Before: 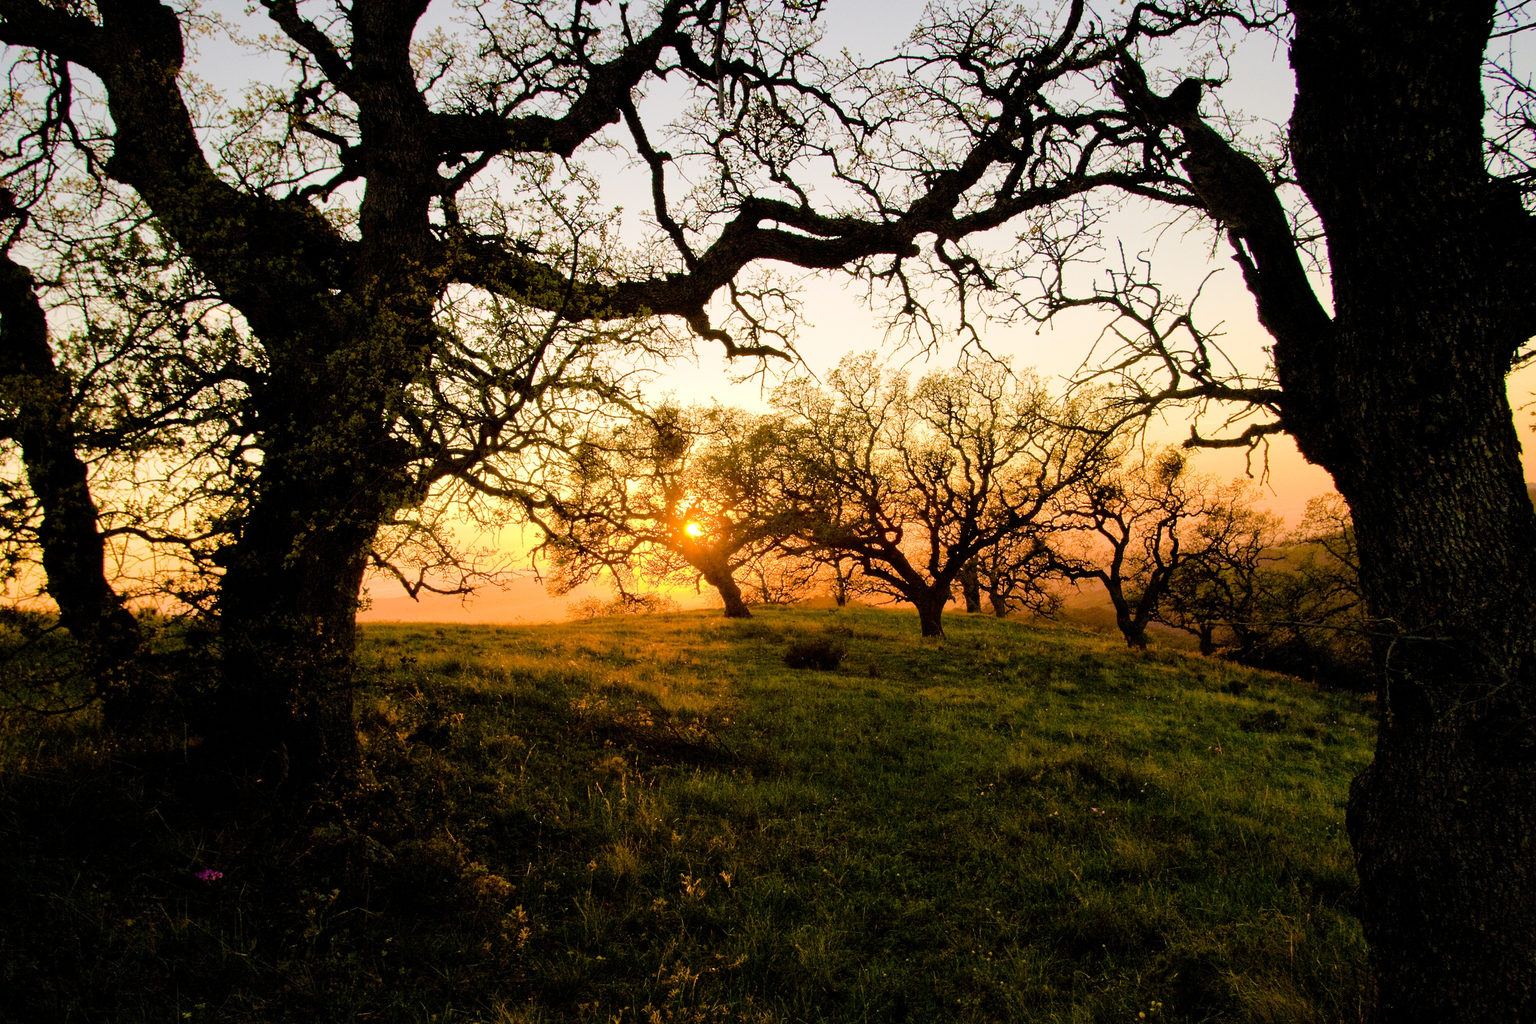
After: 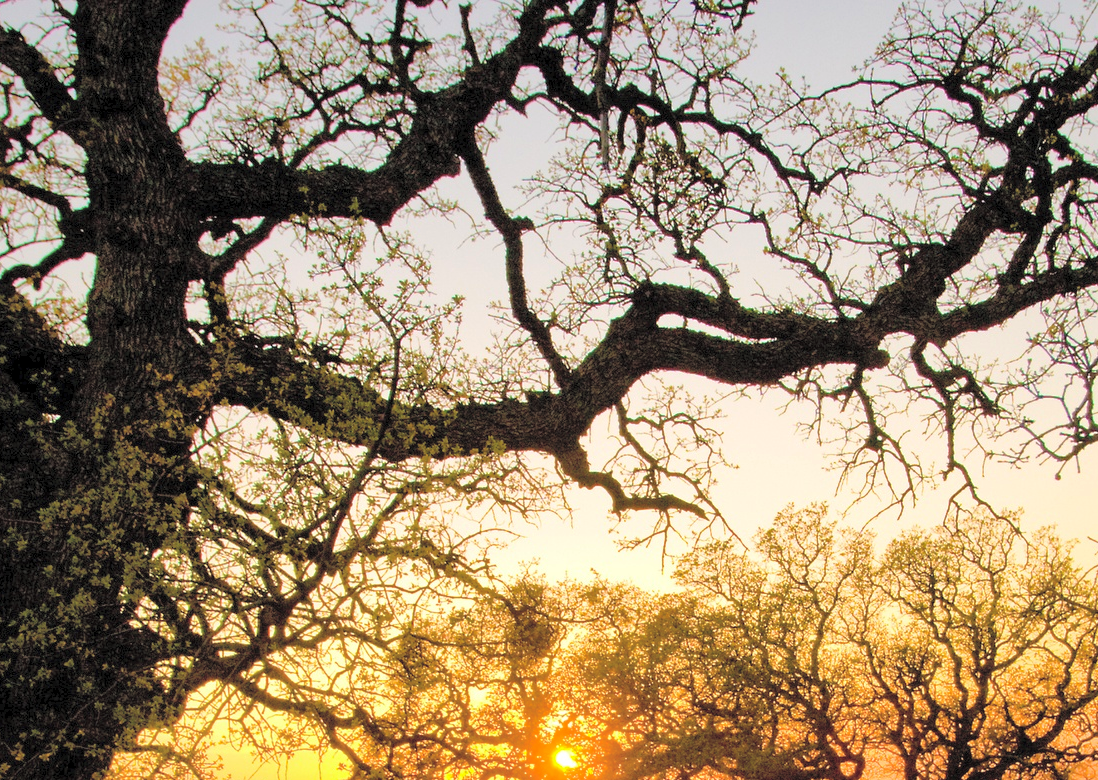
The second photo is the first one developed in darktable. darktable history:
crop: left 19.5%, right 30.564%, bottom 46.785%
contrast brightness saturation: brightness 0.285
shadows and highlights: highlights color adjustment 49.58%
